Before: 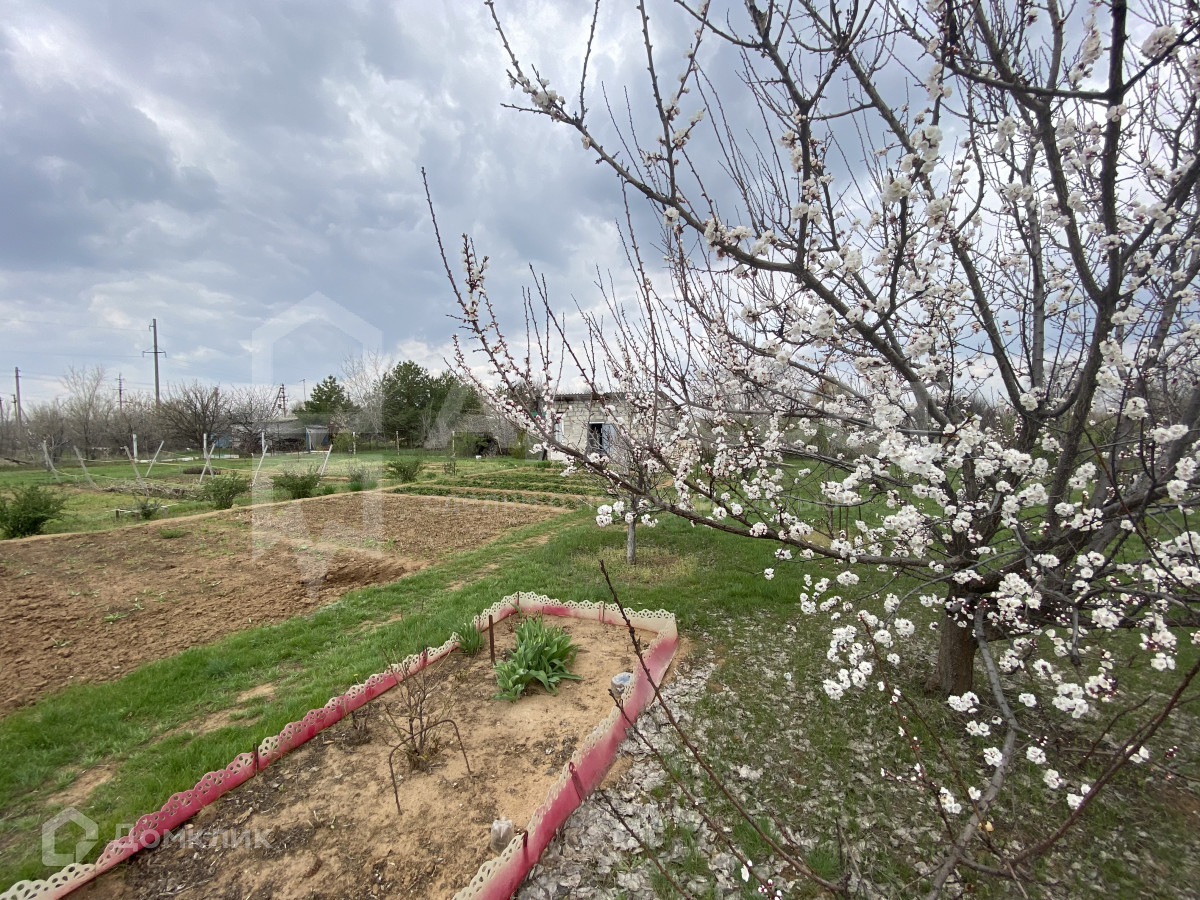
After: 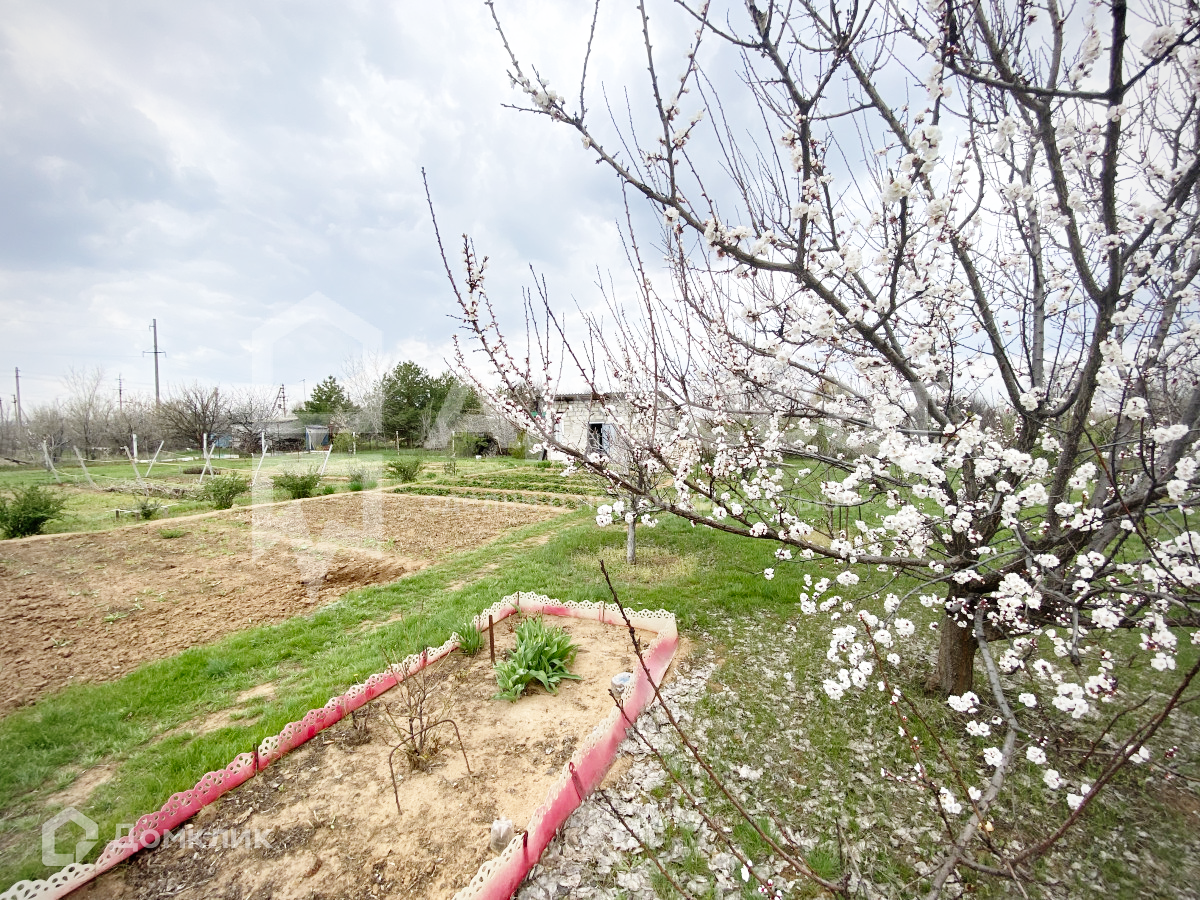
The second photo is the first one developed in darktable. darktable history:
base curve: curves: ch0 [(0, 0) (0.008, 0.007) (0.022, 0.029) (0.048, 0.089) (0.092, 0.197) (0.191, 0.399) (0.275, 0.534) (0.357, 0.65) (0.477, 0.78) (0.542, 0.833) (0.799, 0.973) (1, 1)], preserve colors none
vignetting: fall-off radius 93.87%
